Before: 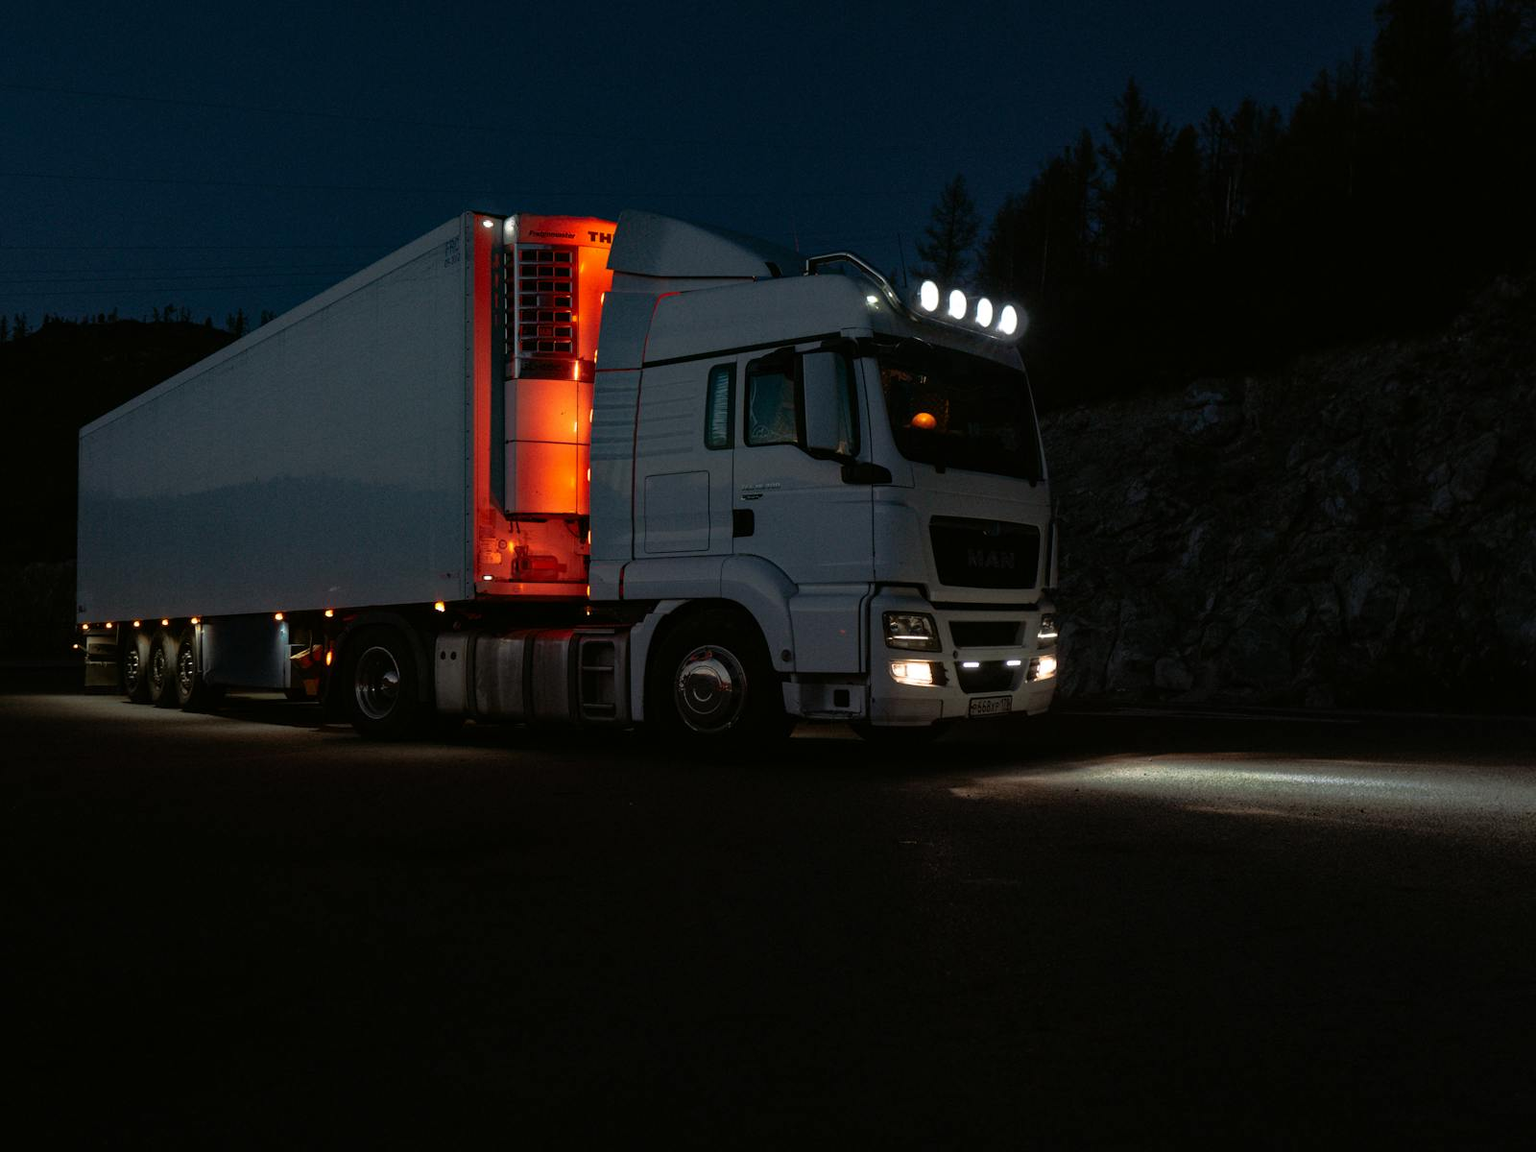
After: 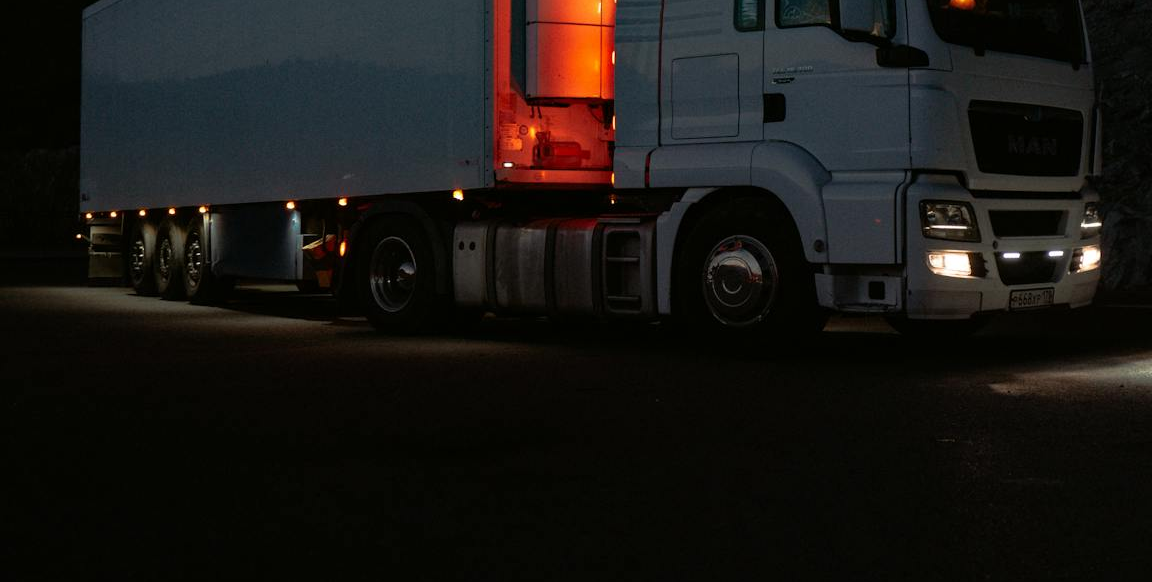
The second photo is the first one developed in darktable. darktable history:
crop: top 36.498%, right 27.964%, bottom 14.995%
rgb levels: preserve colors max RGB
